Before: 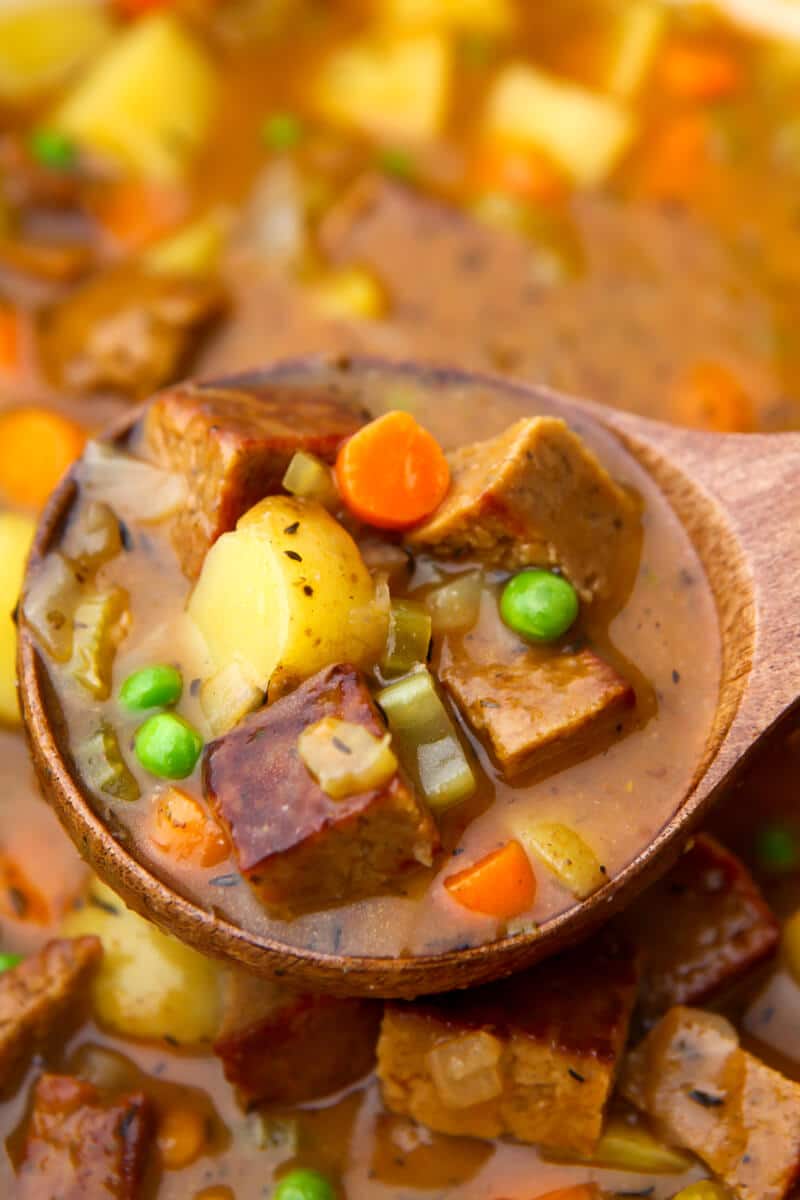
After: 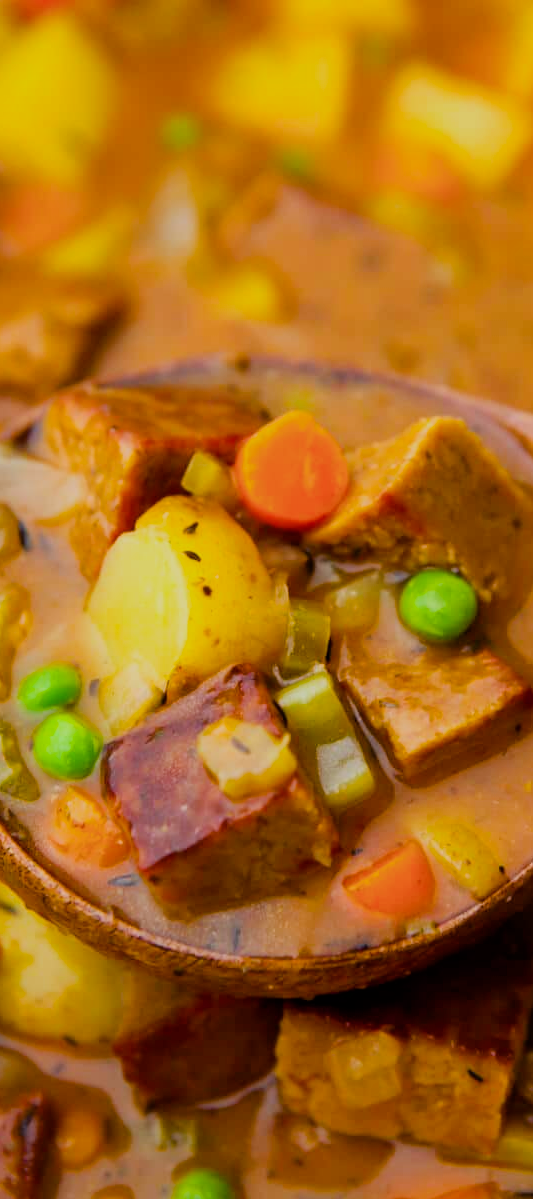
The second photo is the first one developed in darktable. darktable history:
filmic rgb: black relative exposure -7.65 EV, white relative exposure 4.56 EV, hardness 3.61
crop and rotate: left 12.673%, right 20.66%
color balance rgb: linear chroma grading › global chroma 33.4%
